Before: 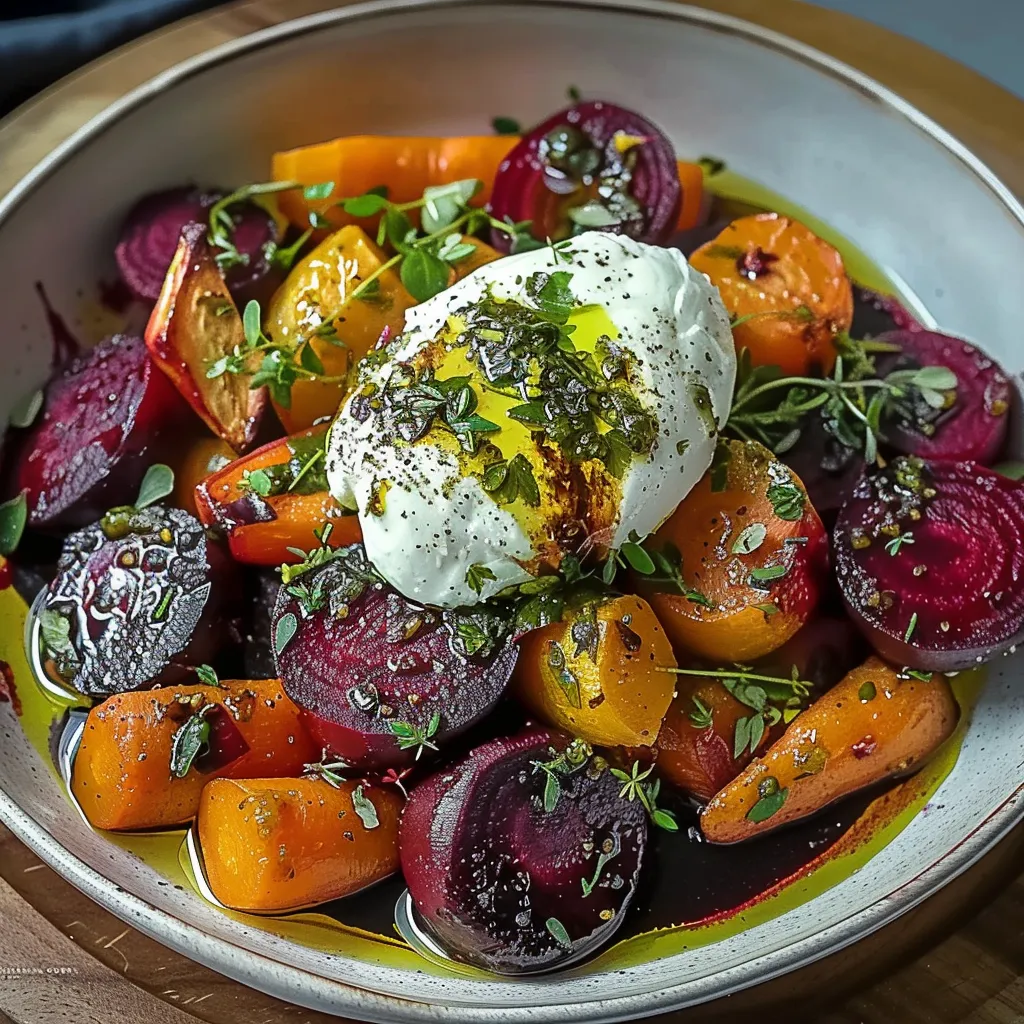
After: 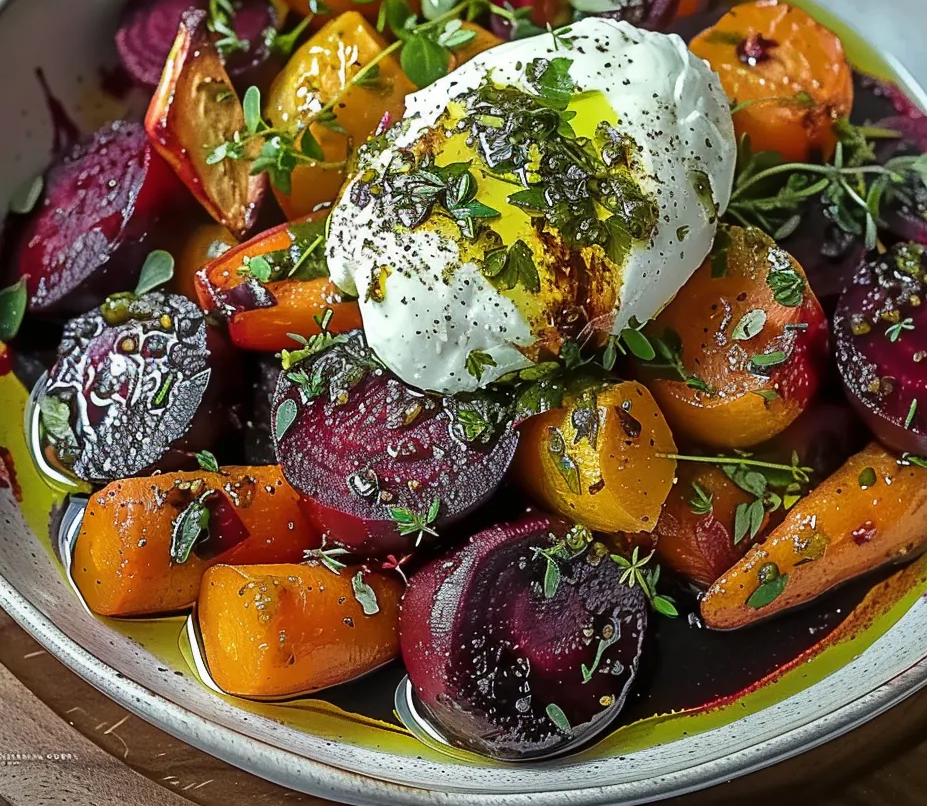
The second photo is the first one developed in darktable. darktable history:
crop: top 20.916%, right 9.437%, bottom 0.316%
white balance: emerald 1
